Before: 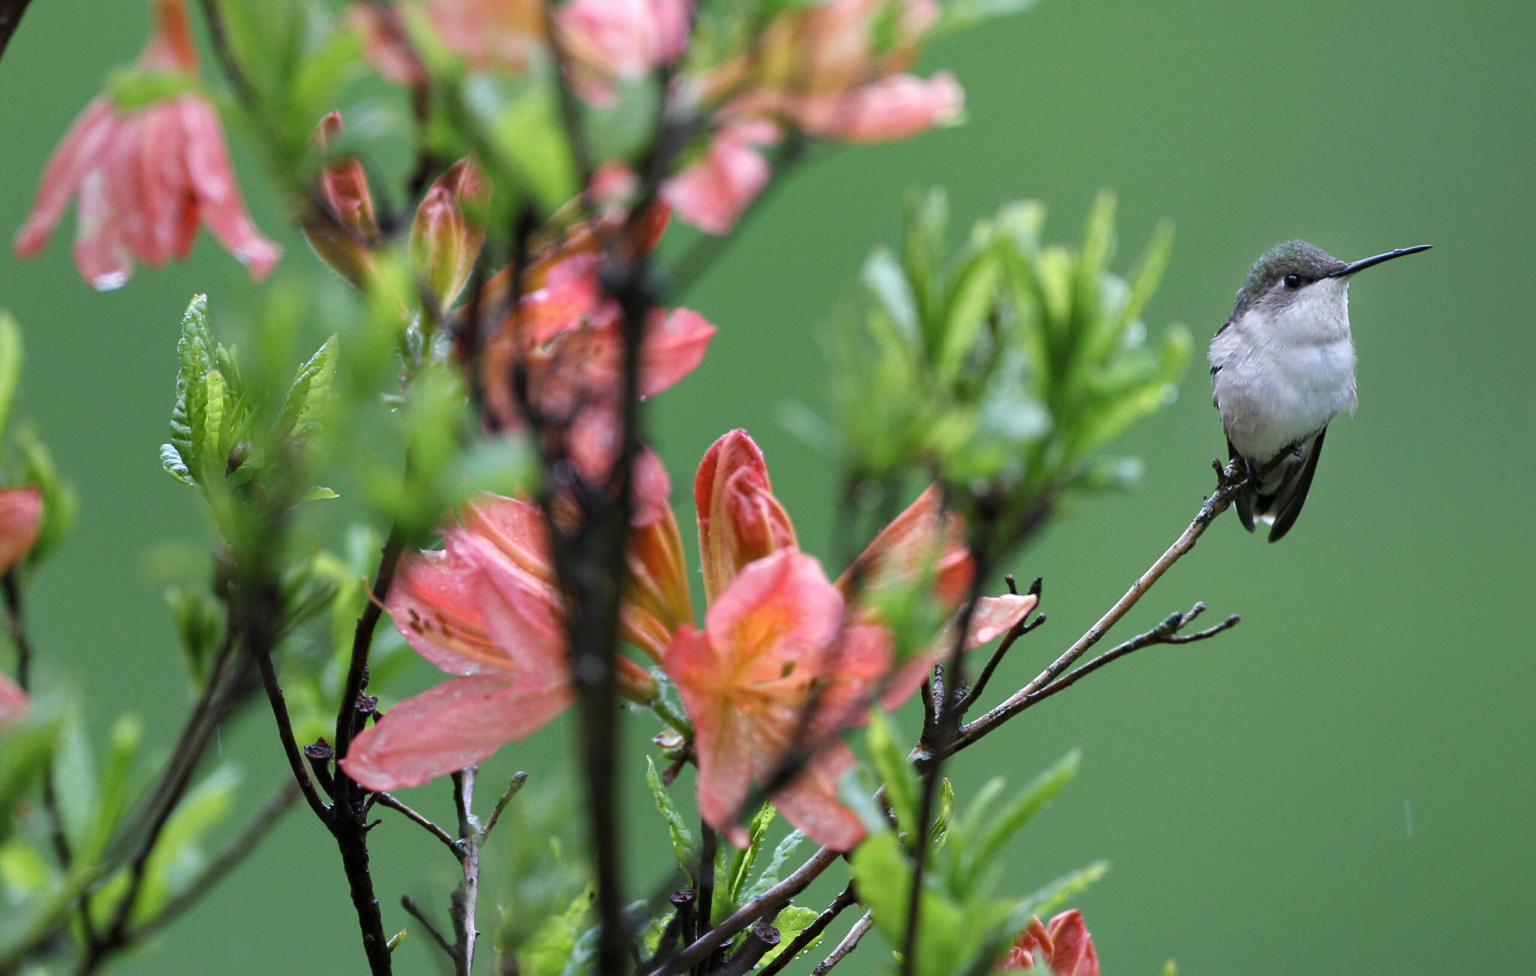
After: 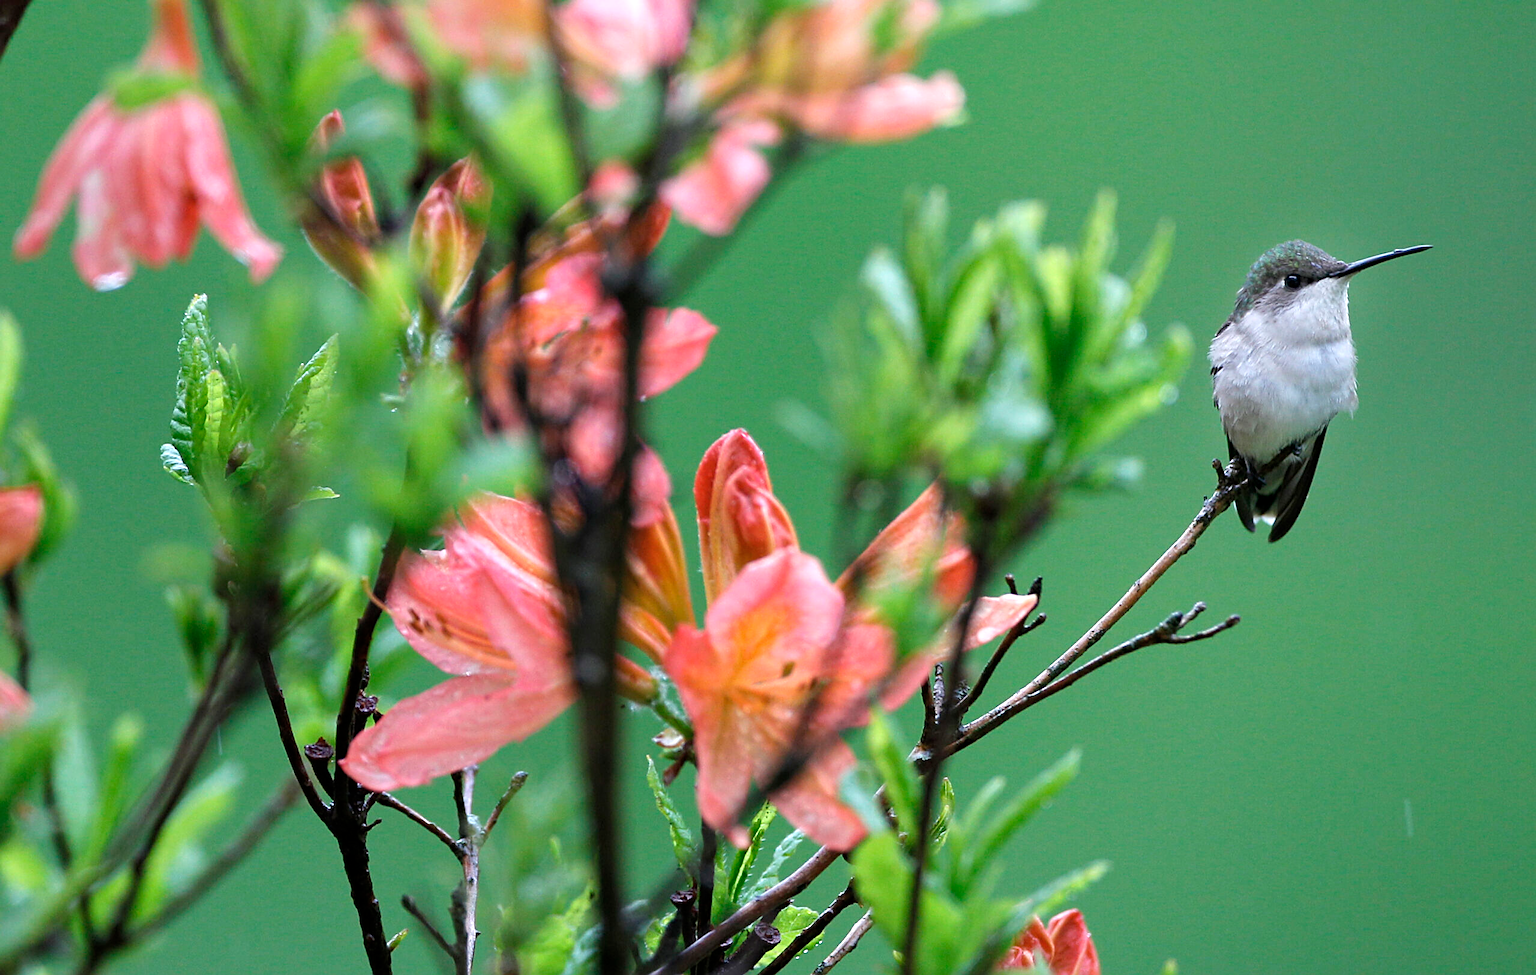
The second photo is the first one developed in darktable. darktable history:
sharpen: on, module defaults
exposure: exposure 0.3 EV, compensate highlight preservation false
contrast brightness saturation: saturation -0.04
